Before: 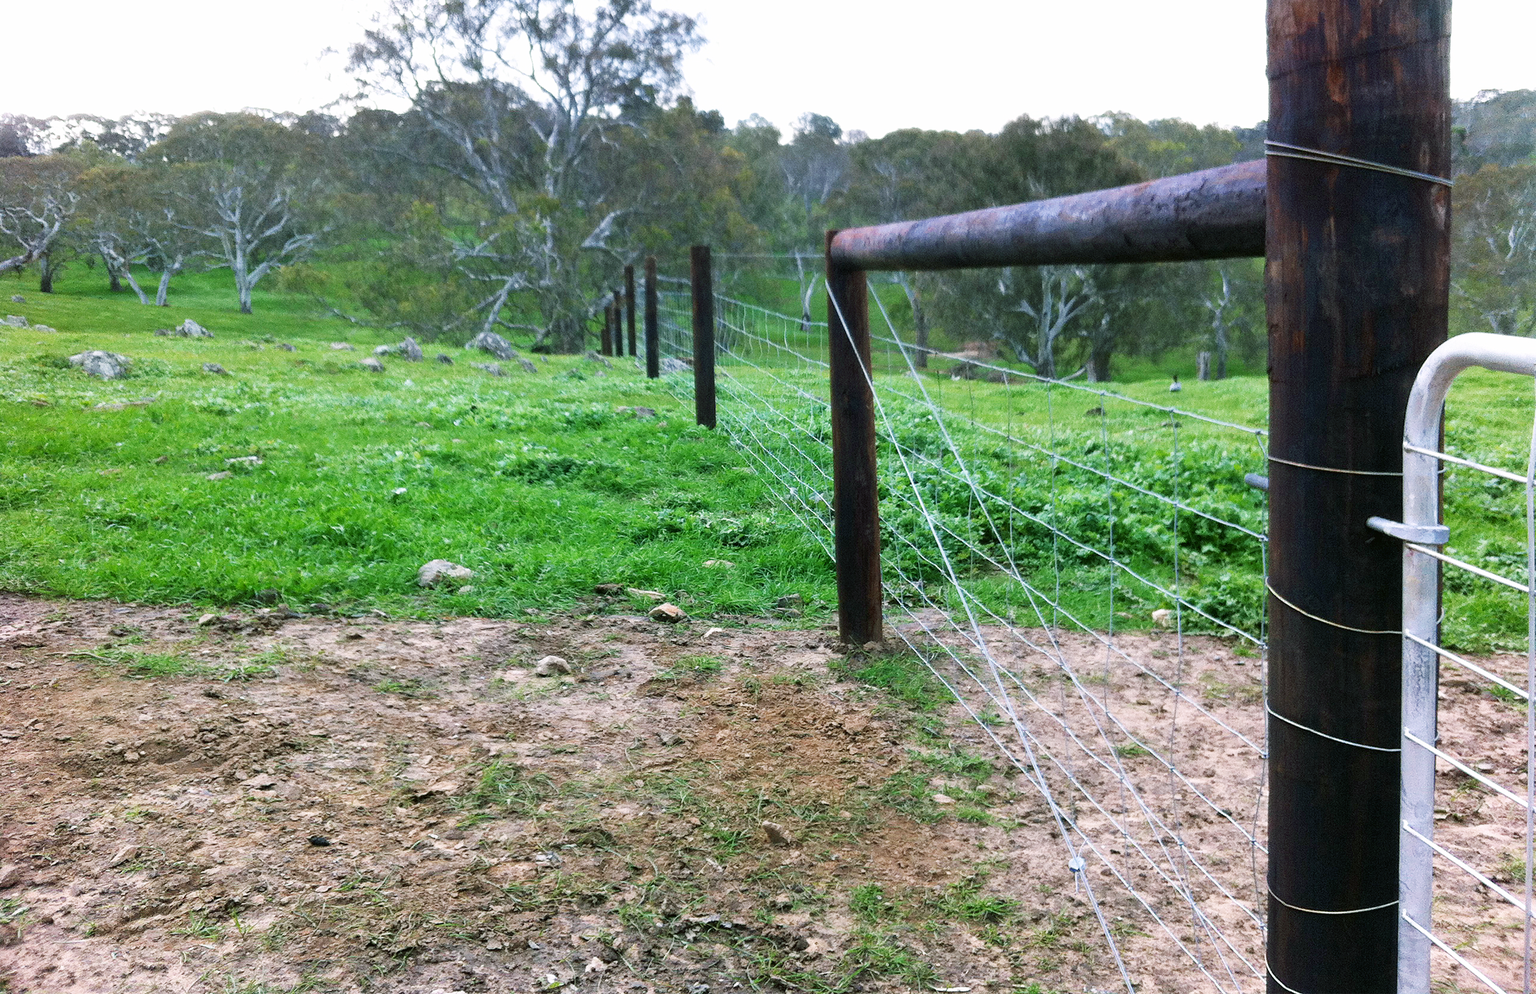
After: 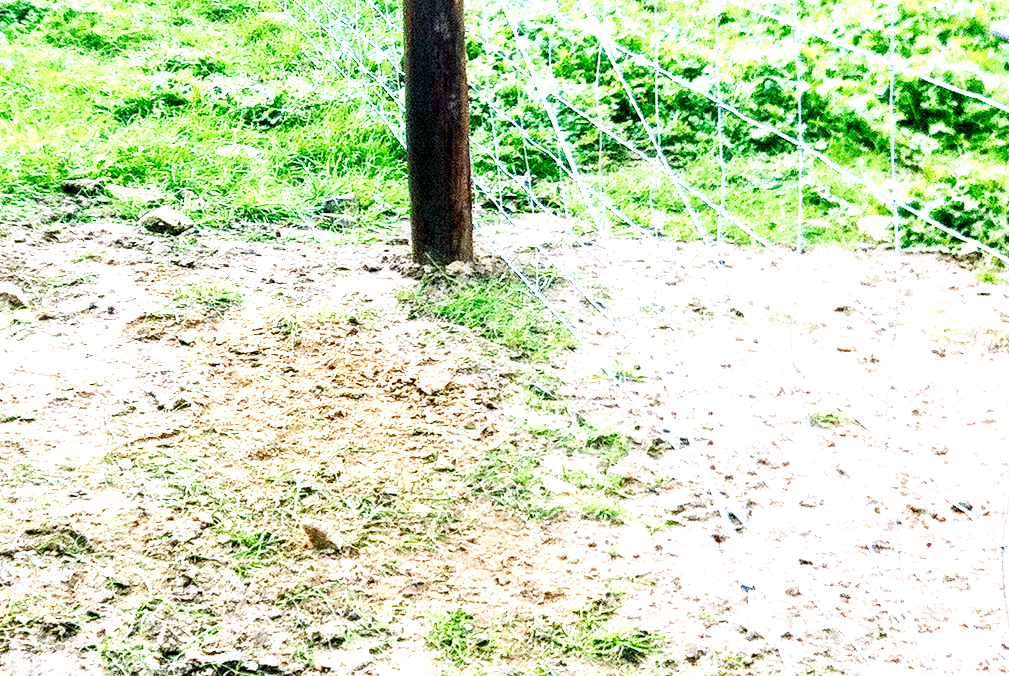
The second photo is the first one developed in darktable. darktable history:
crop: left 35.918%, top 46.163%, right 18.102%, bottom 6.214%
base curve: curves: ch0 [(0, 0) (0.007, 0.004) (0.027, 0.03) (0.046, 0.07) (0.207, 0.54) (0.442, 0.872) (0.673, 0.972) (1, 1)], preserve colors none
local contrast: highlights 60%, shadows 60%, detail 160%
exposure: black level correction 0, exposure 1 EV, compensate exposure bias true
